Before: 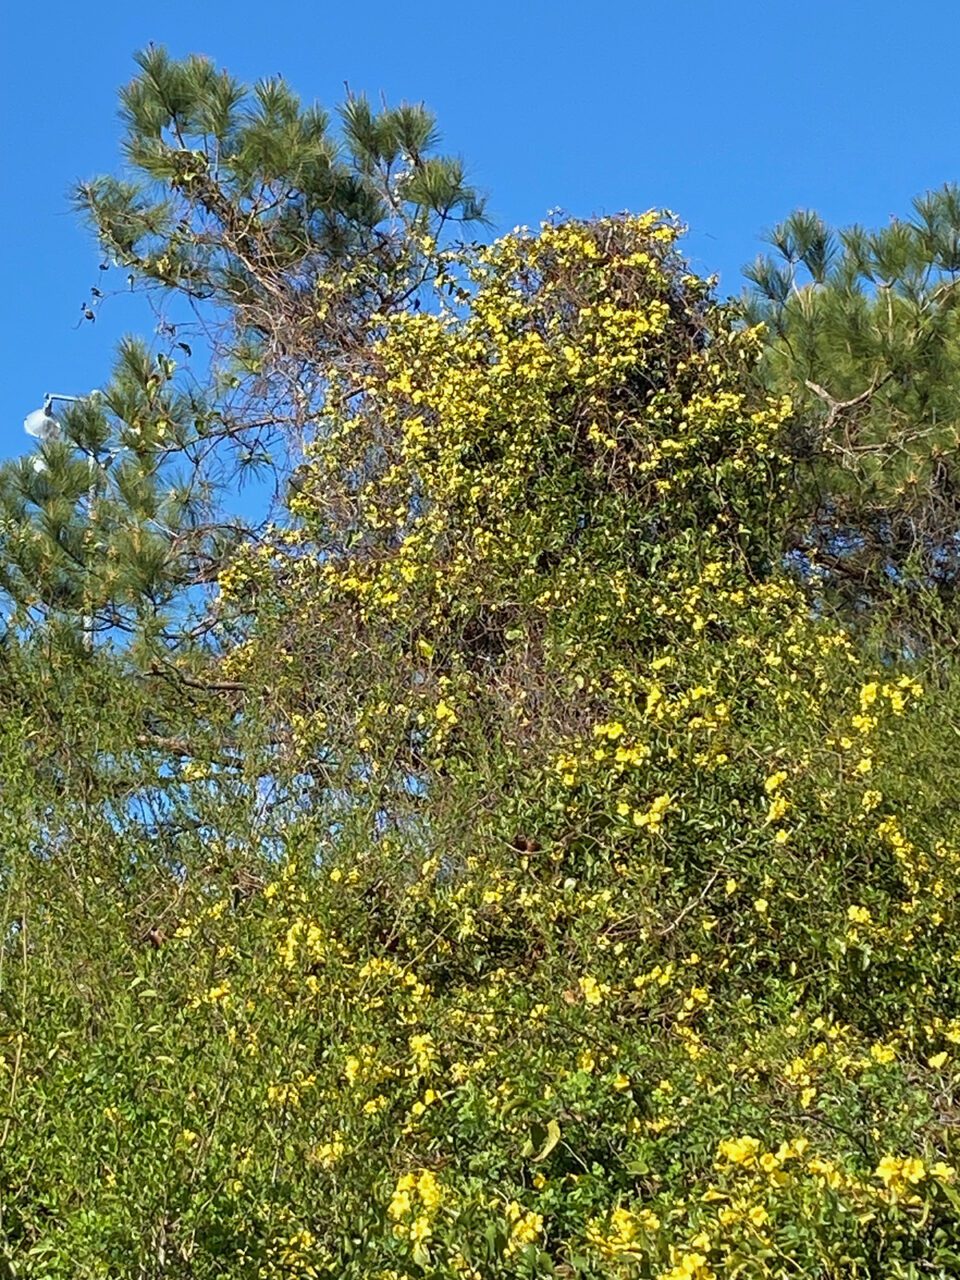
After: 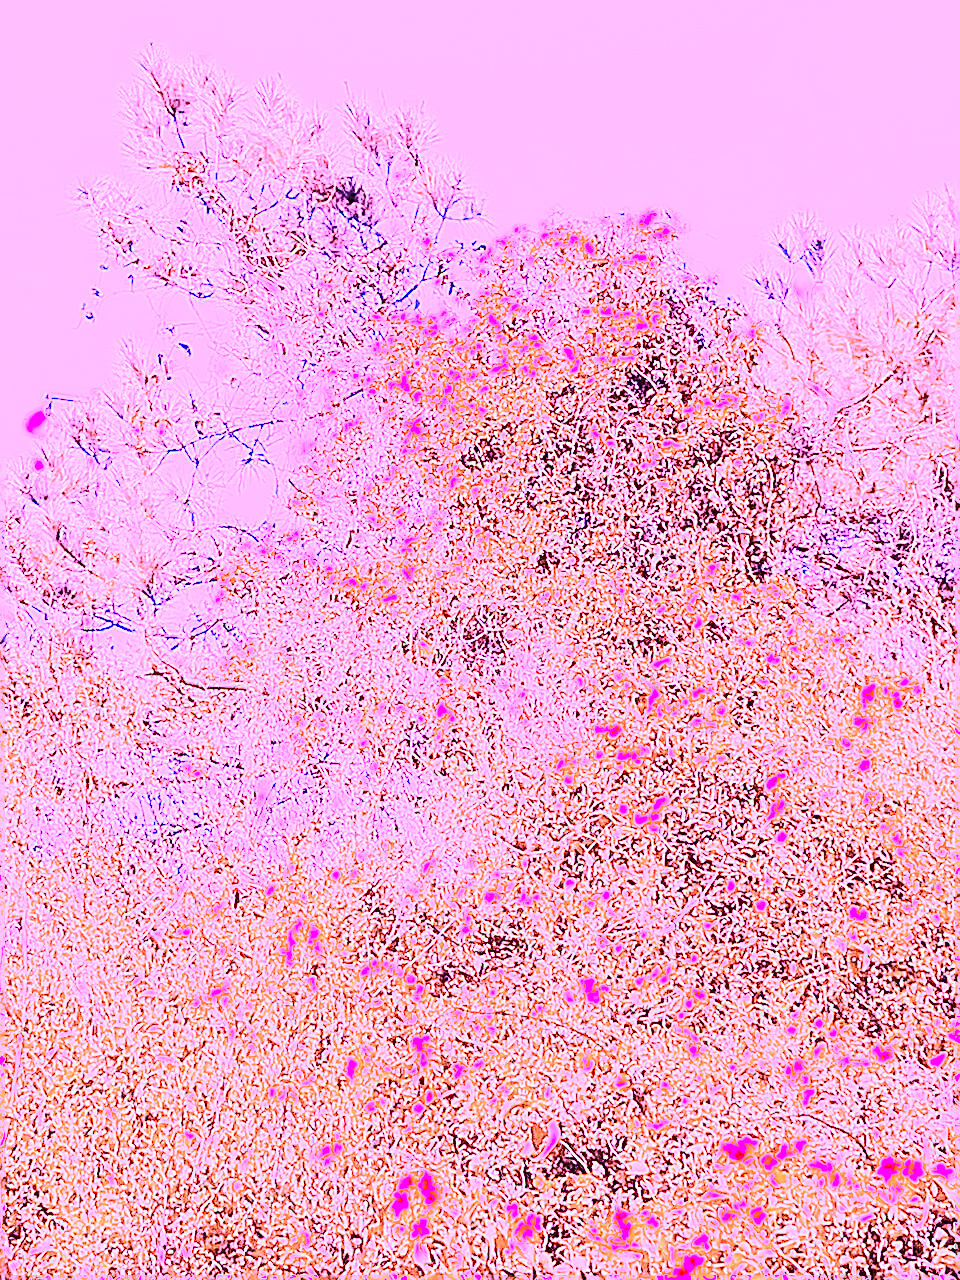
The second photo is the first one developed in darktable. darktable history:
sharpen: on, module defaults
white balance: red 8, blue 8
contrast brightness saturation: contrast 0.25, saturation -0.31
